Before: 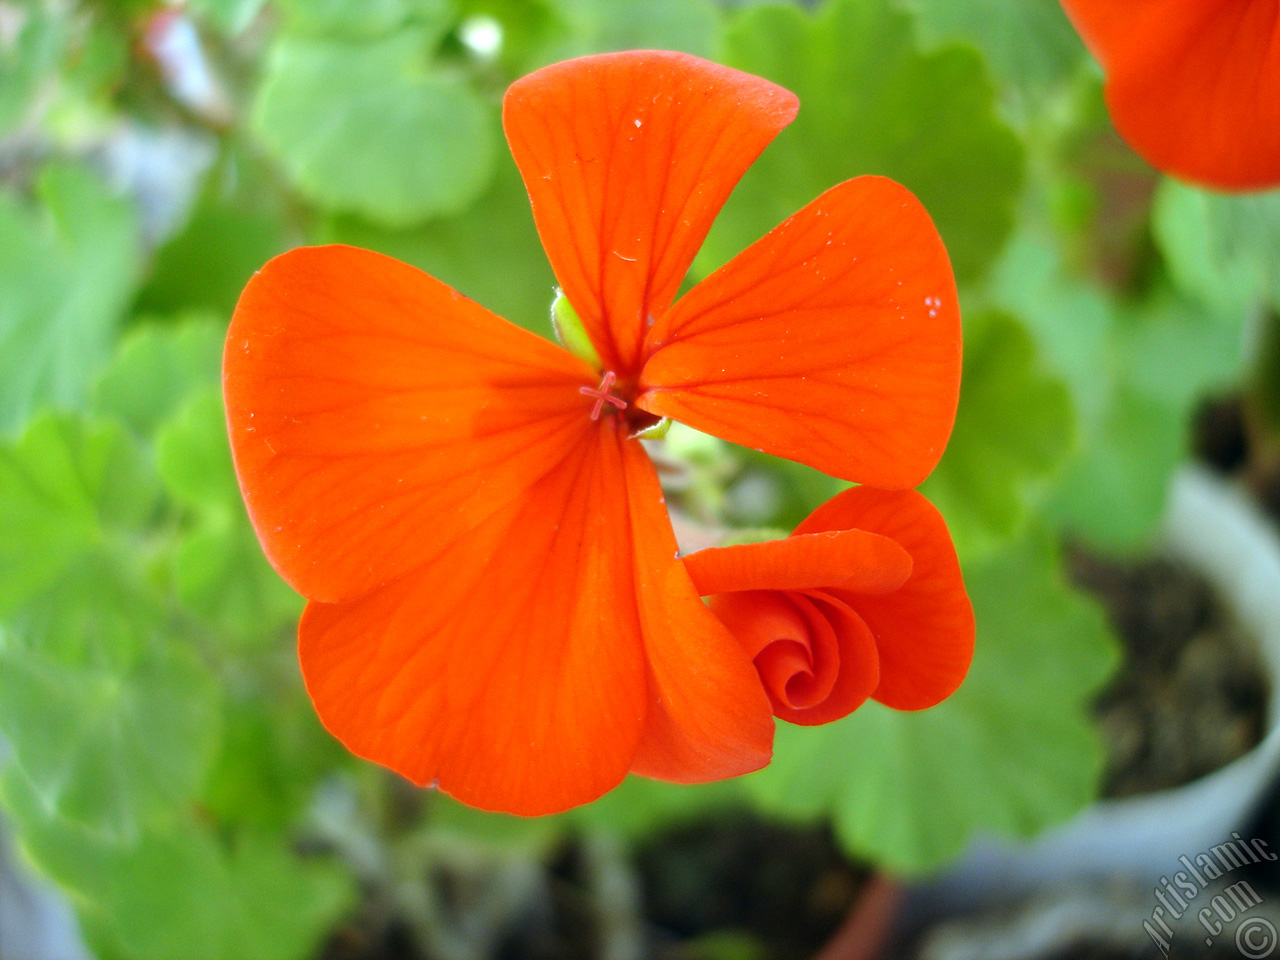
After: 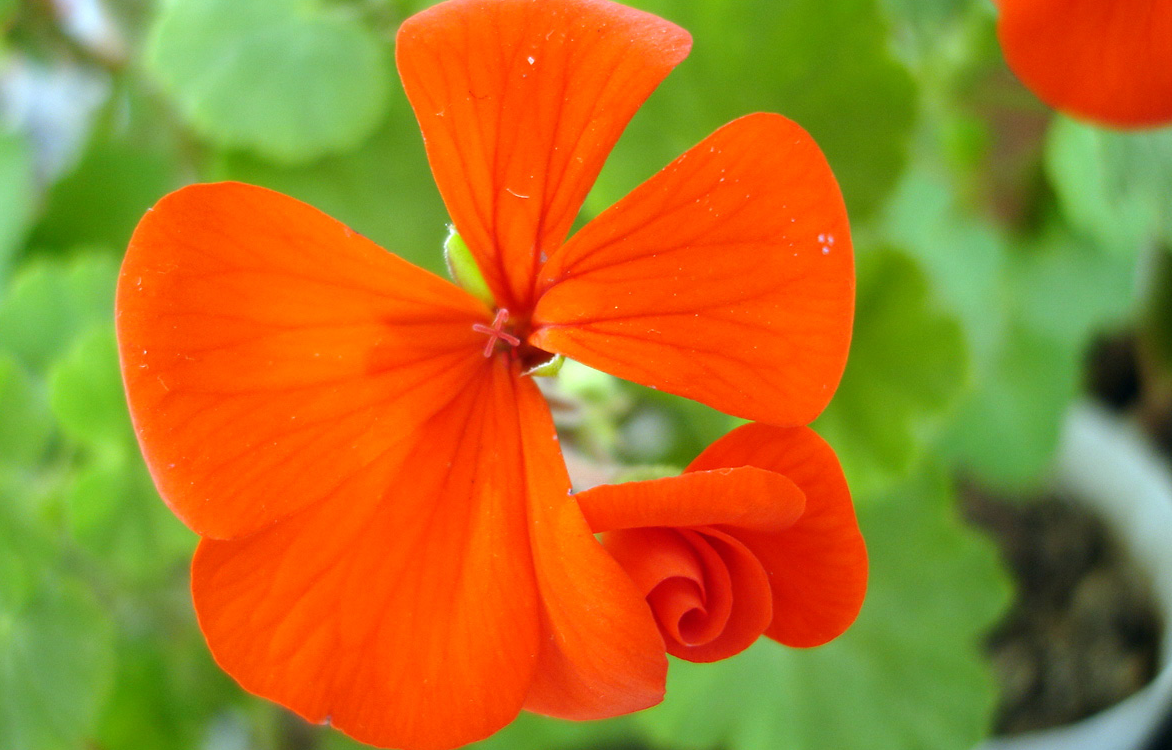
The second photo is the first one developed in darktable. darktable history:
crop: left 8.376%, top 6.613%, bottom 15.237%
